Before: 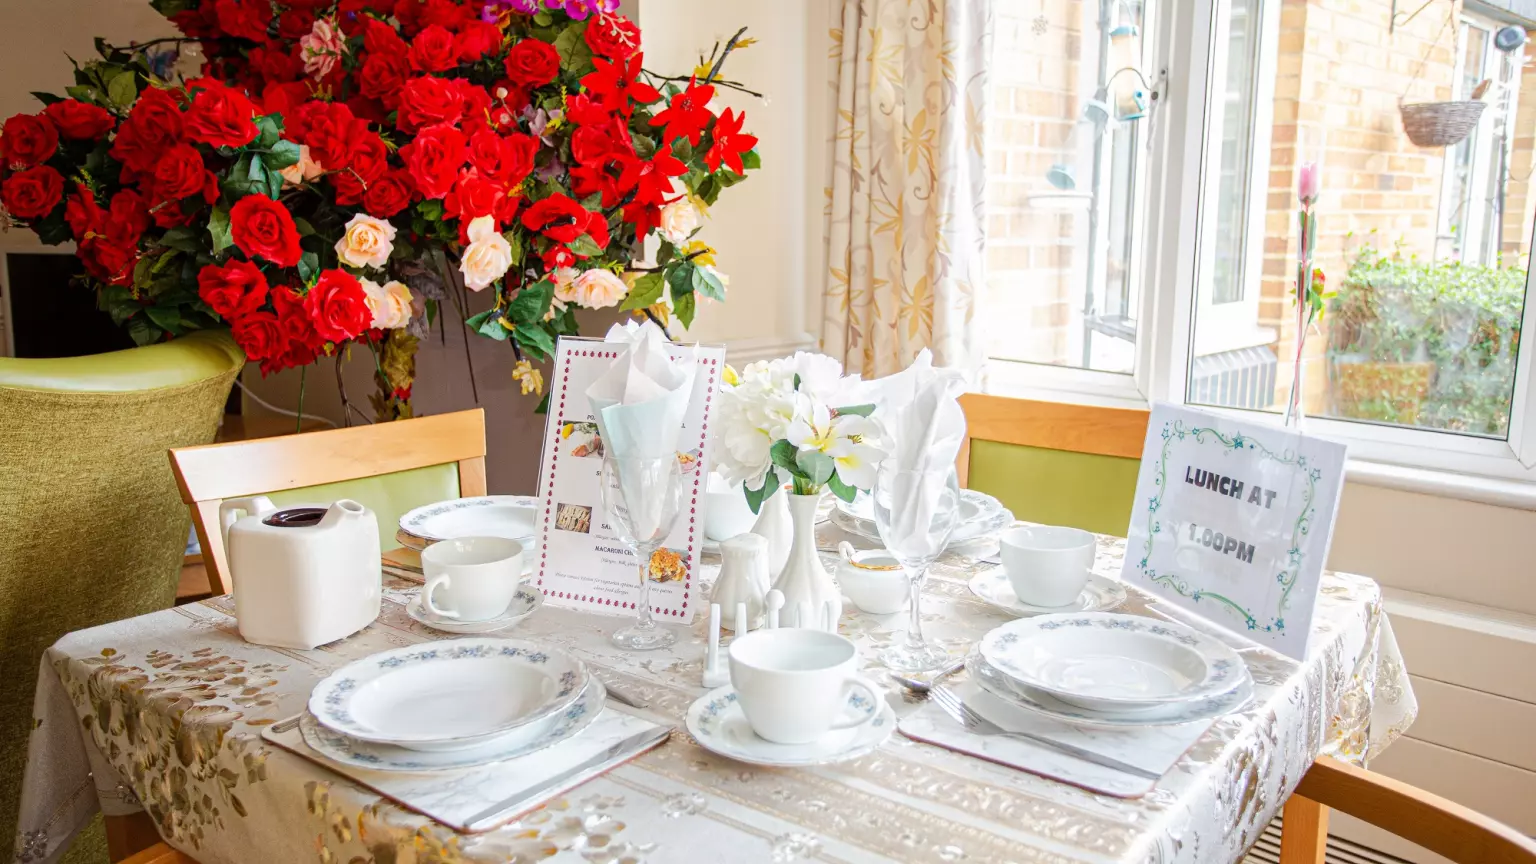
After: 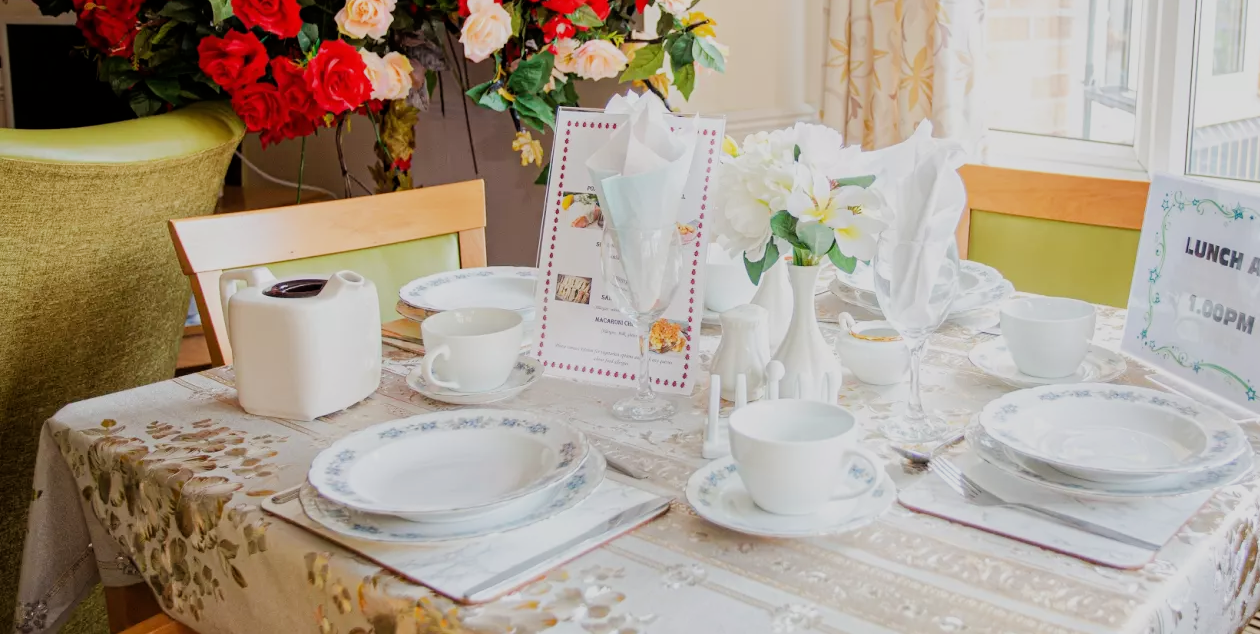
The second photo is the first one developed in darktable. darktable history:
crop: top 26.61%, right 17.949%
filmic rgb: black relative exposure -8.03 EV, white relative exposure 4.04 EV, hardness 4.19
